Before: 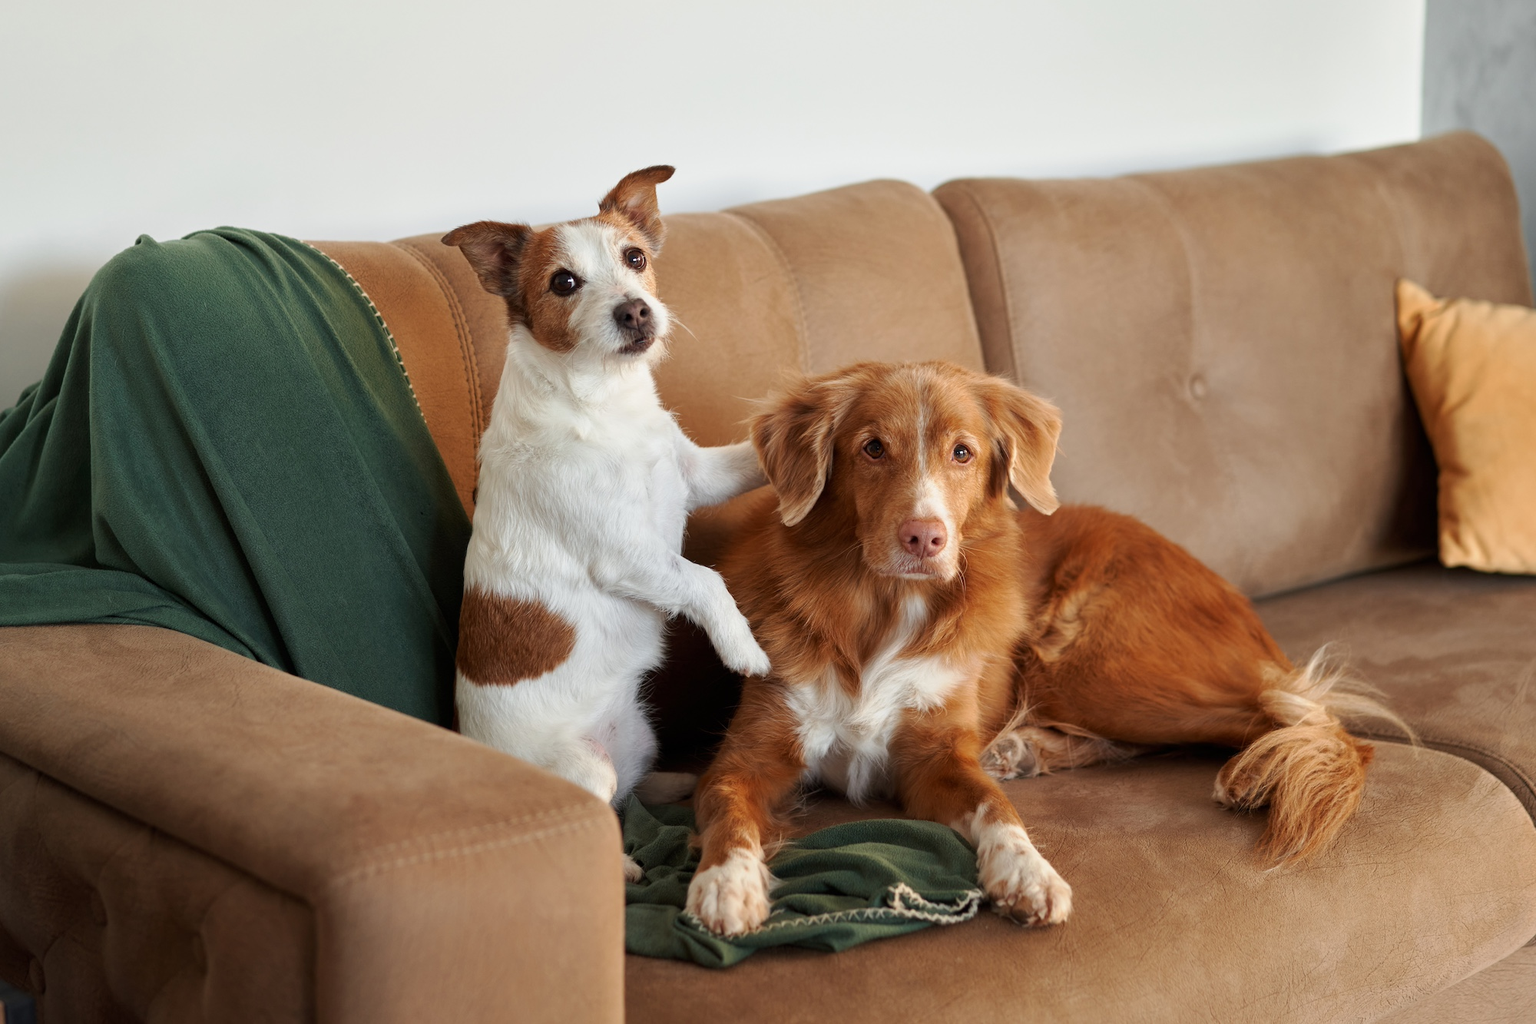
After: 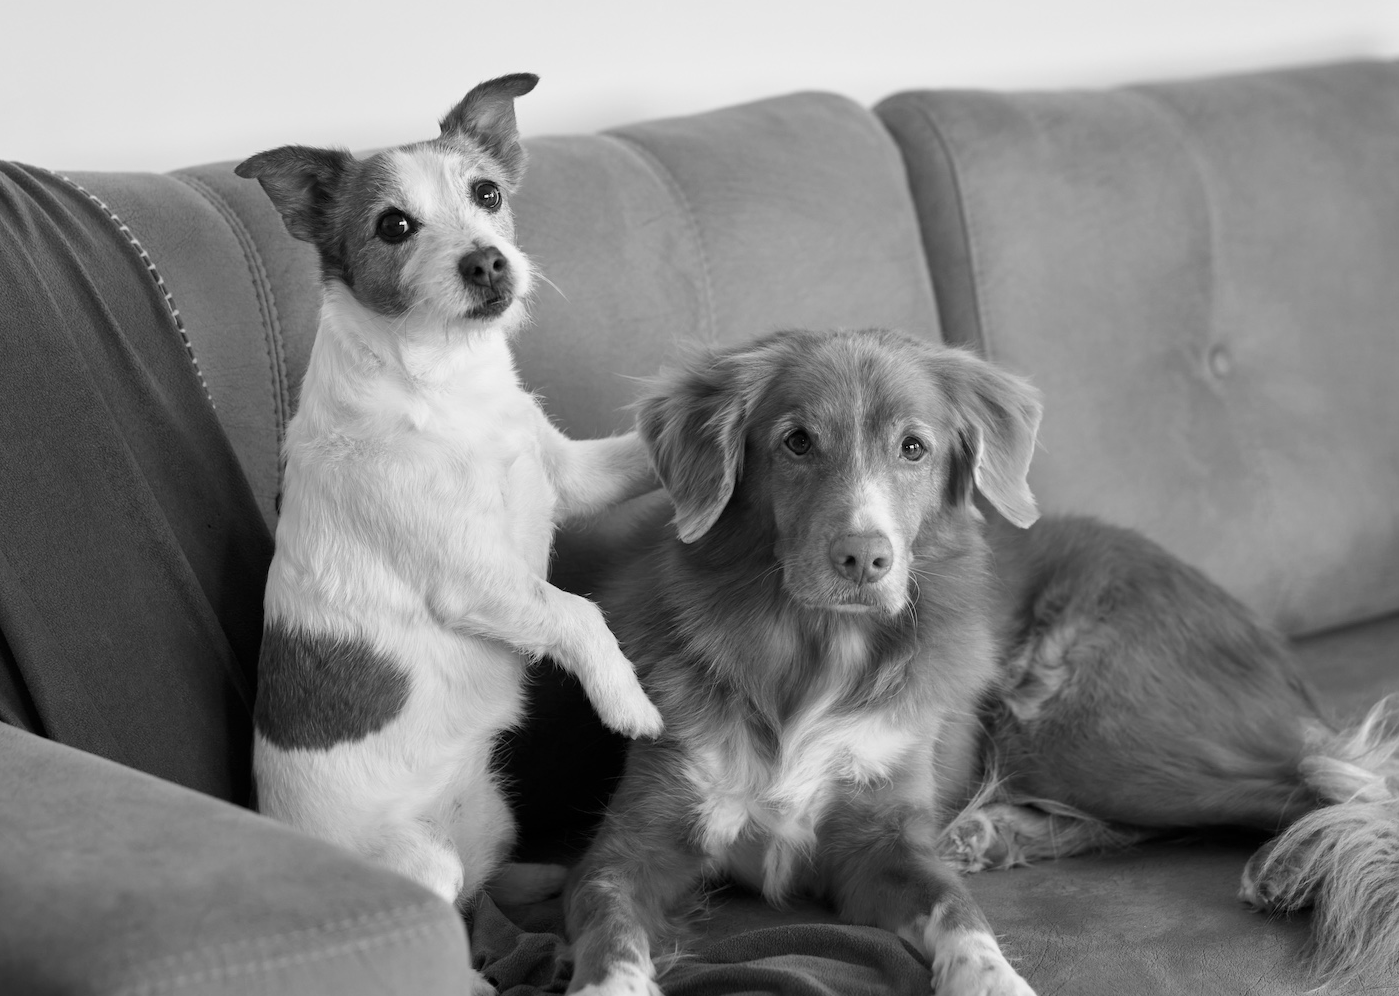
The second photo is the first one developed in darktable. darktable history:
crop and rotate: left 17.046%, top 10.659%, right 12.989%, bottom 14.553%
monochrome: on, module defaults
